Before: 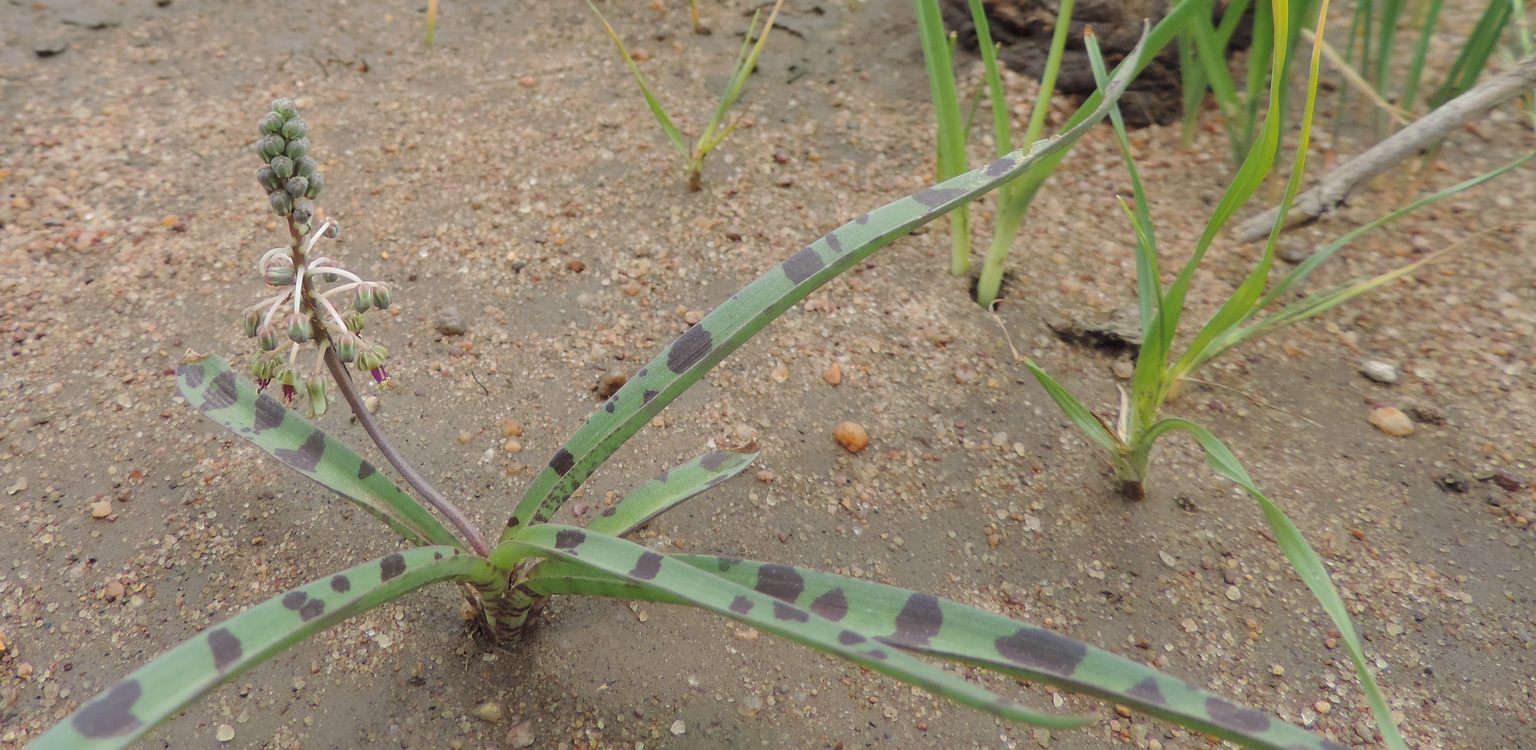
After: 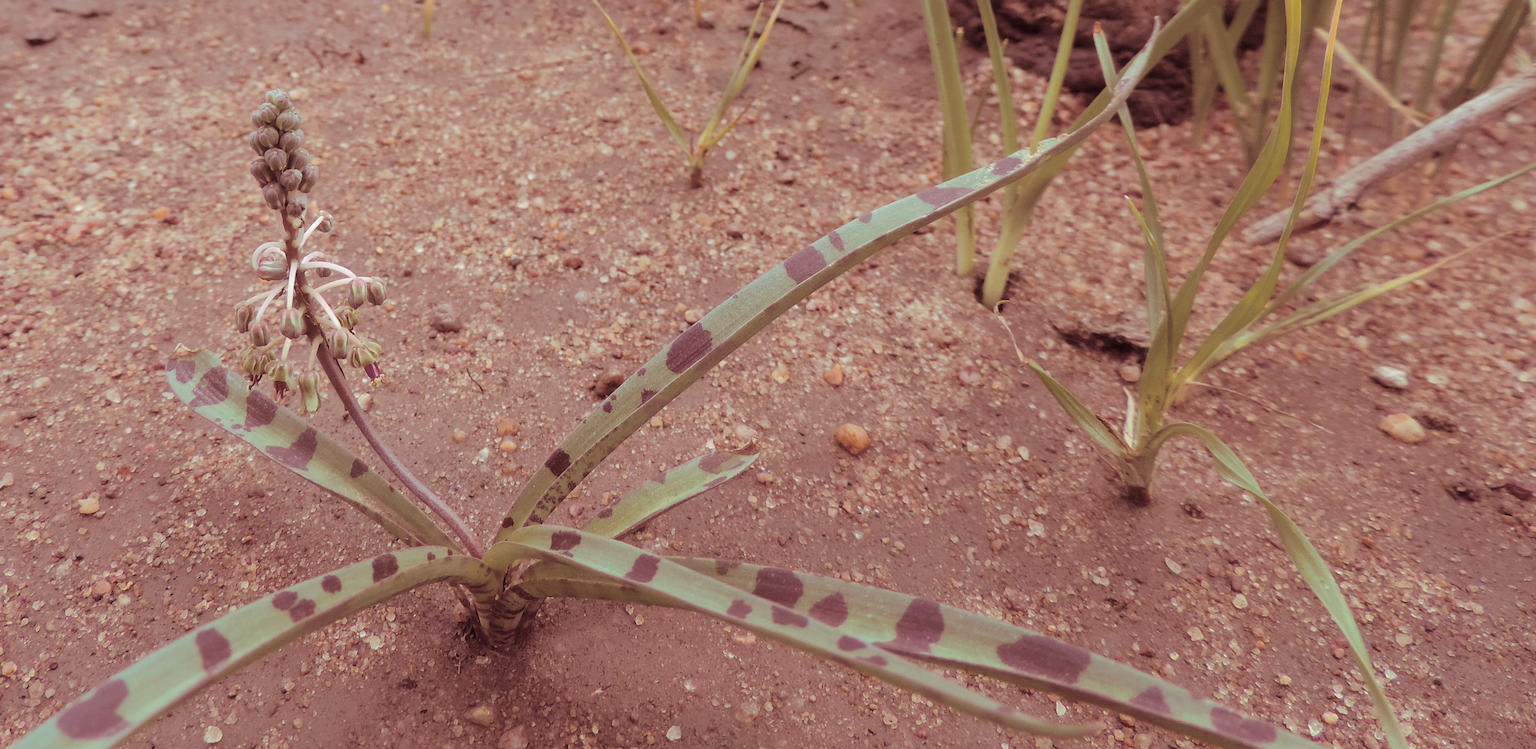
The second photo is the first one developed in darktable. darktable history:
split-toning: highlights › hue 187.2°, highlights › saturation 0.83, balance -68.05, compress 56.43%
crop and rotate: angle -0.5°
